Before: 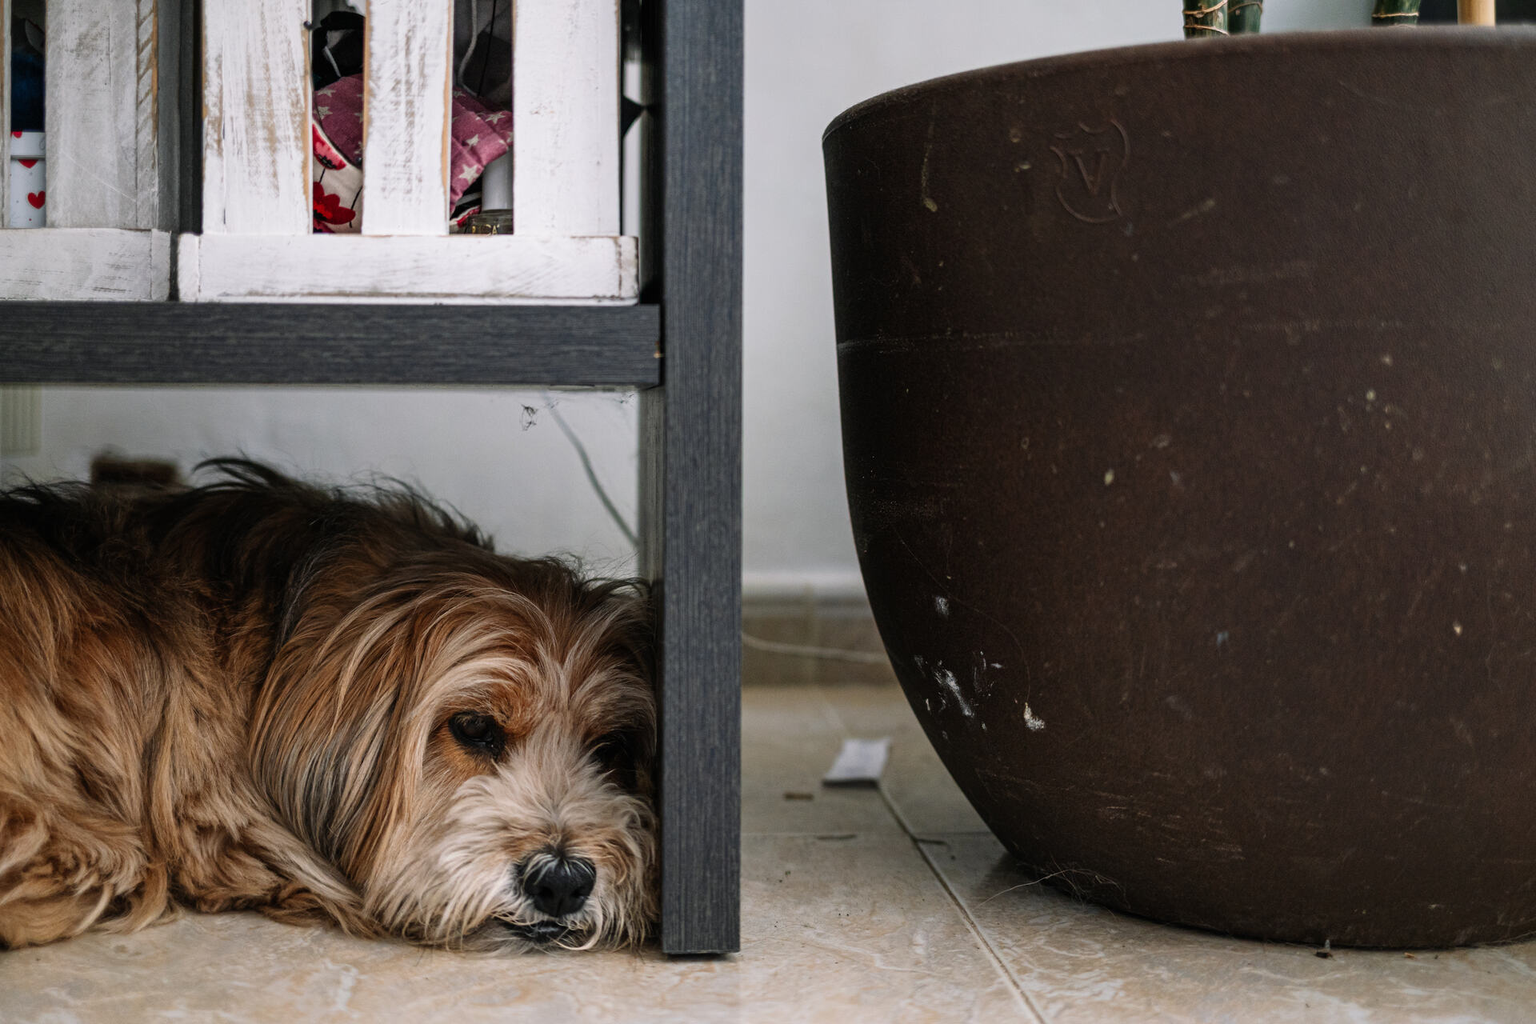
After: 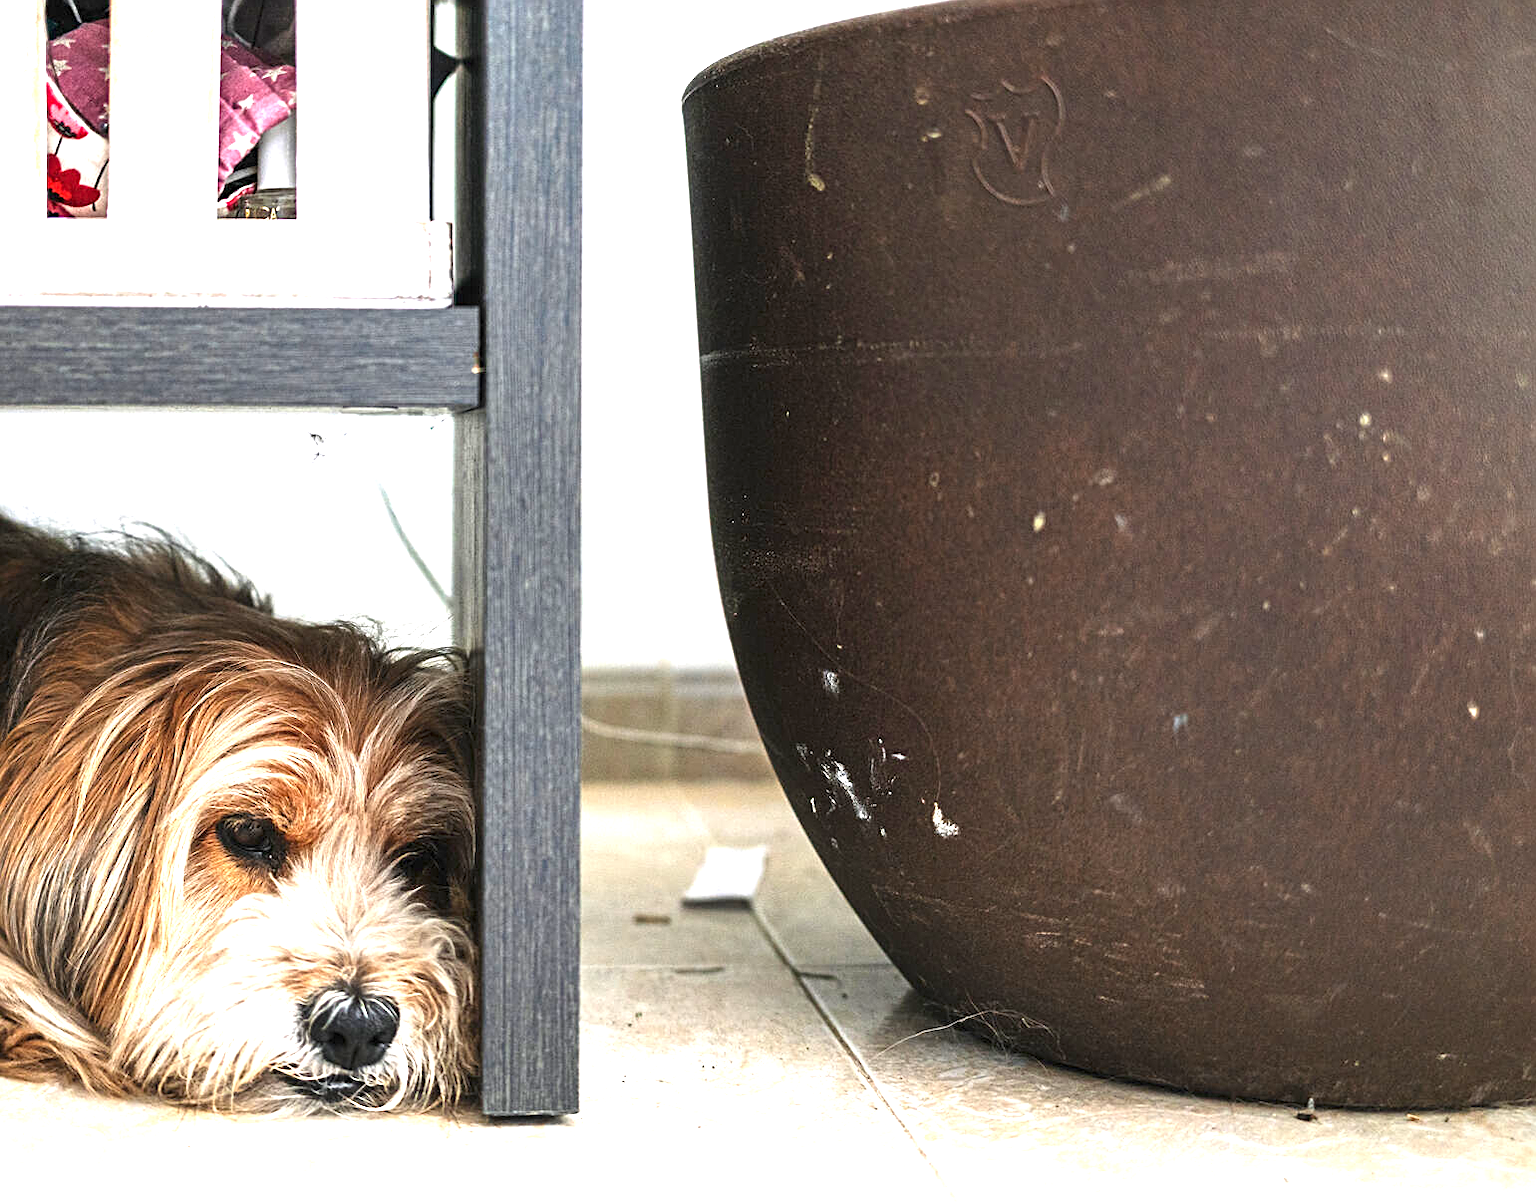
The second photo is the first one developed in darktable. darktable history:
crop and rotate: left 17.959%, top 5.771%, right 1.742%
sharpen: on, module defaults
exposure: black level correction 0, exposure 2.088 EV, compensate exposure bias true, compensate highlight preservation false
